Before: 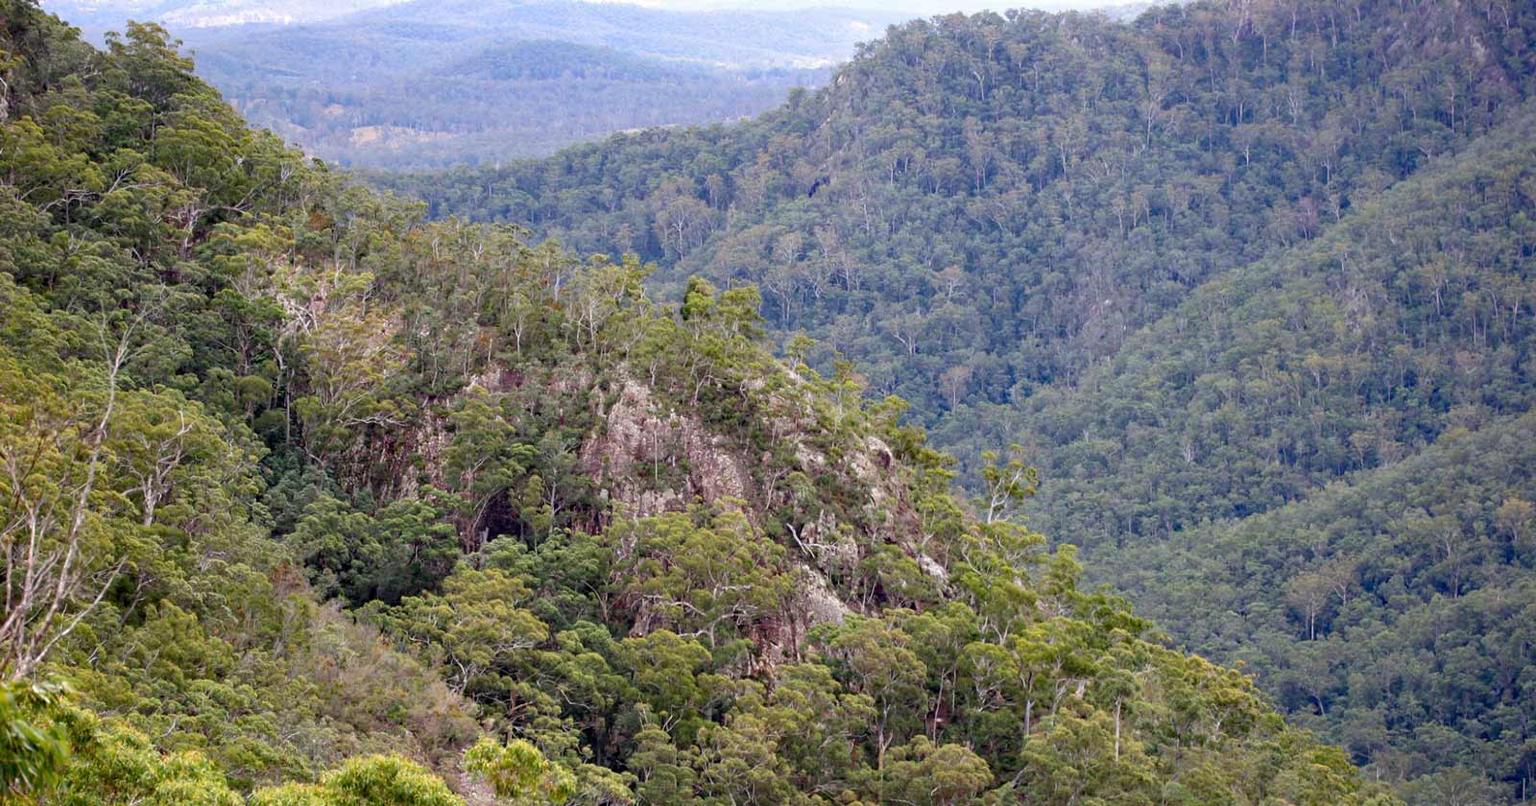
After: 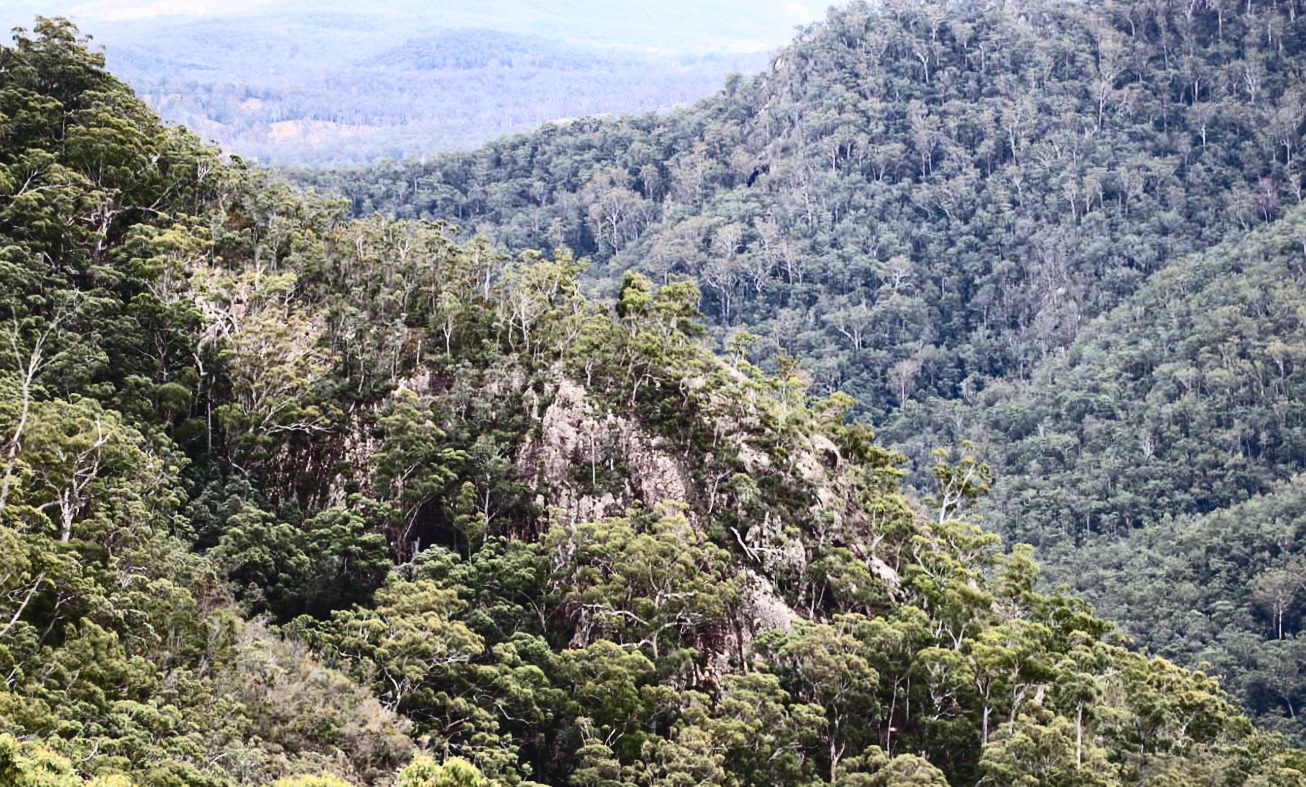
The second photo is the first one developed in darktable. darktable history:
contrast brightness saturation: contrast 0.5, saturation -0.1
color zones: curves: ch1 [(0, 0.469) (0.001, 0.469) (0.12, 0.446) (0.248, 0.469) (0.5, 0.5) (0.748, 0.5) (0.999, 0.469) (1, 0.469)]
exposure: black level correction -0.023, exposure -0.039 EV, compensate highlight preservation false
crop and rotate: angle 1°, left 4.281%, top 0.642%, right 11.383%, bottom 2.486%
